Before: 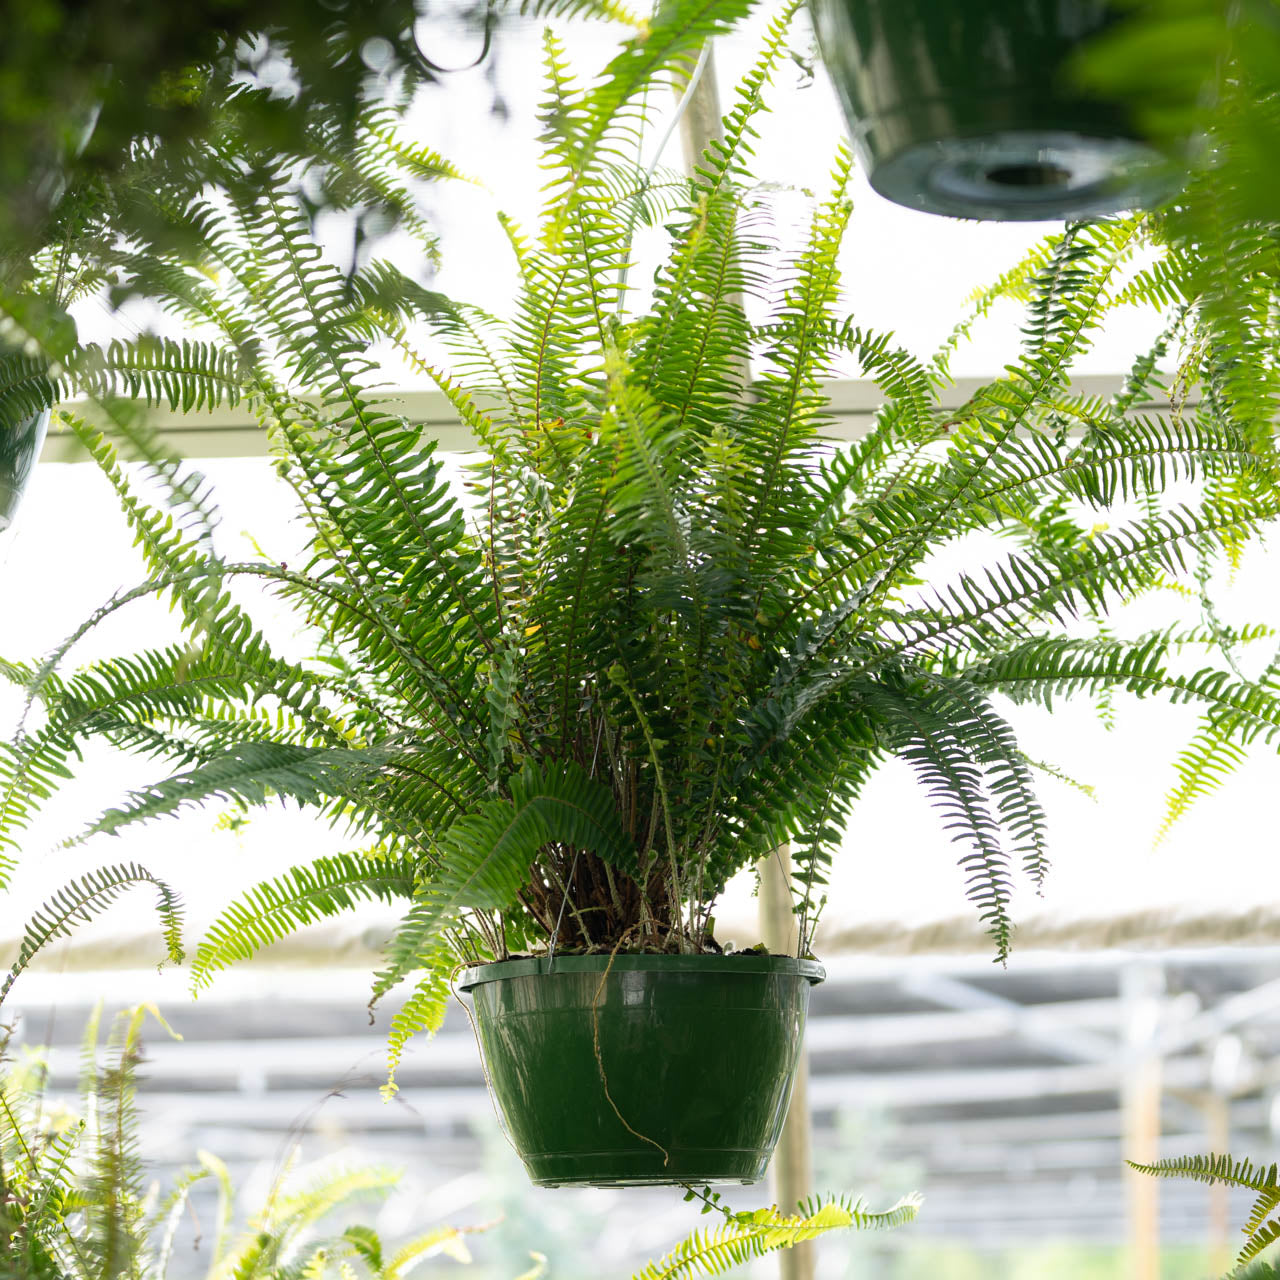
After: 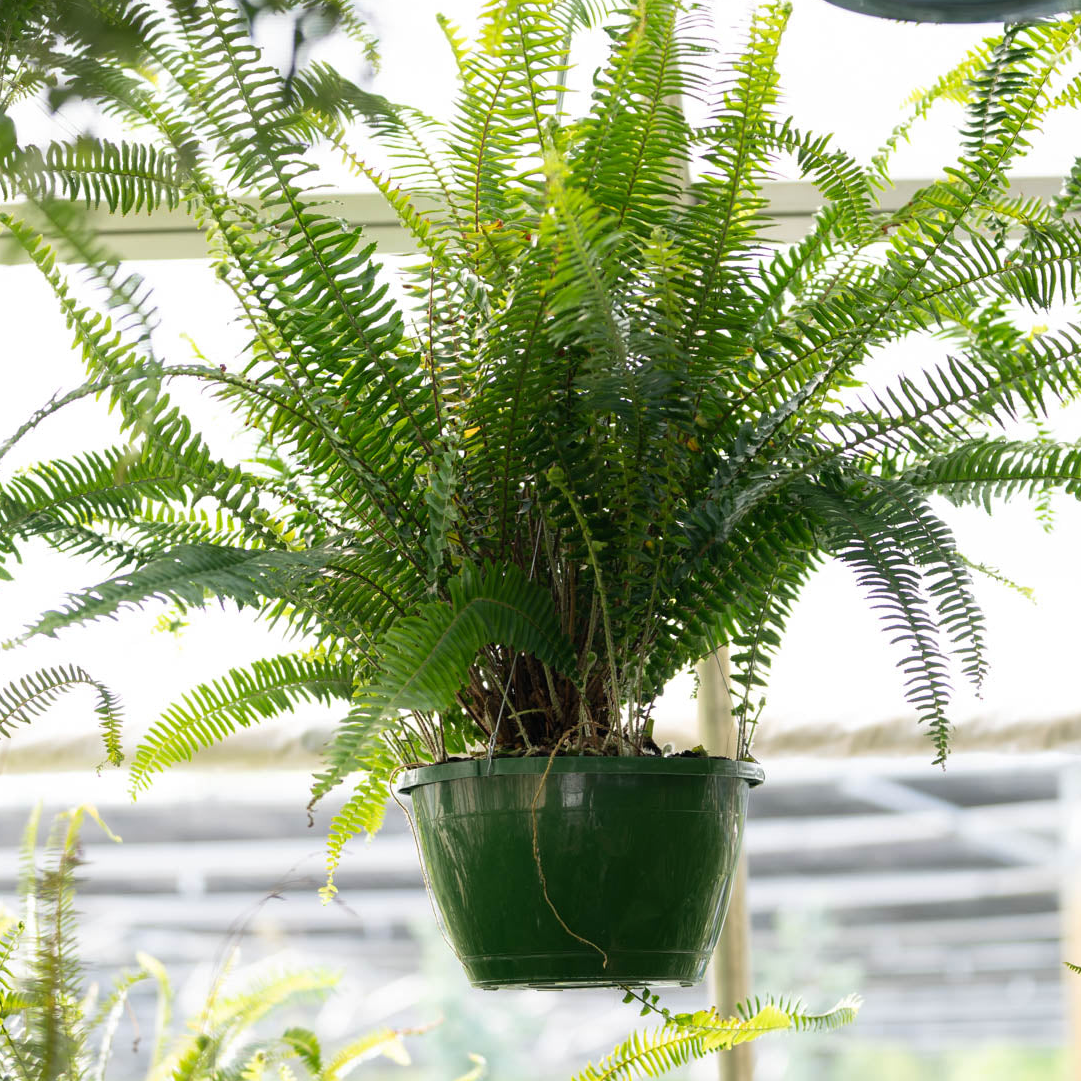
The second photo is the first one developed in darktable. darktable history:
tone equalizer: on, module defaults
crop and rotate: left 4.842%, top 15.51%, right 10.668%
